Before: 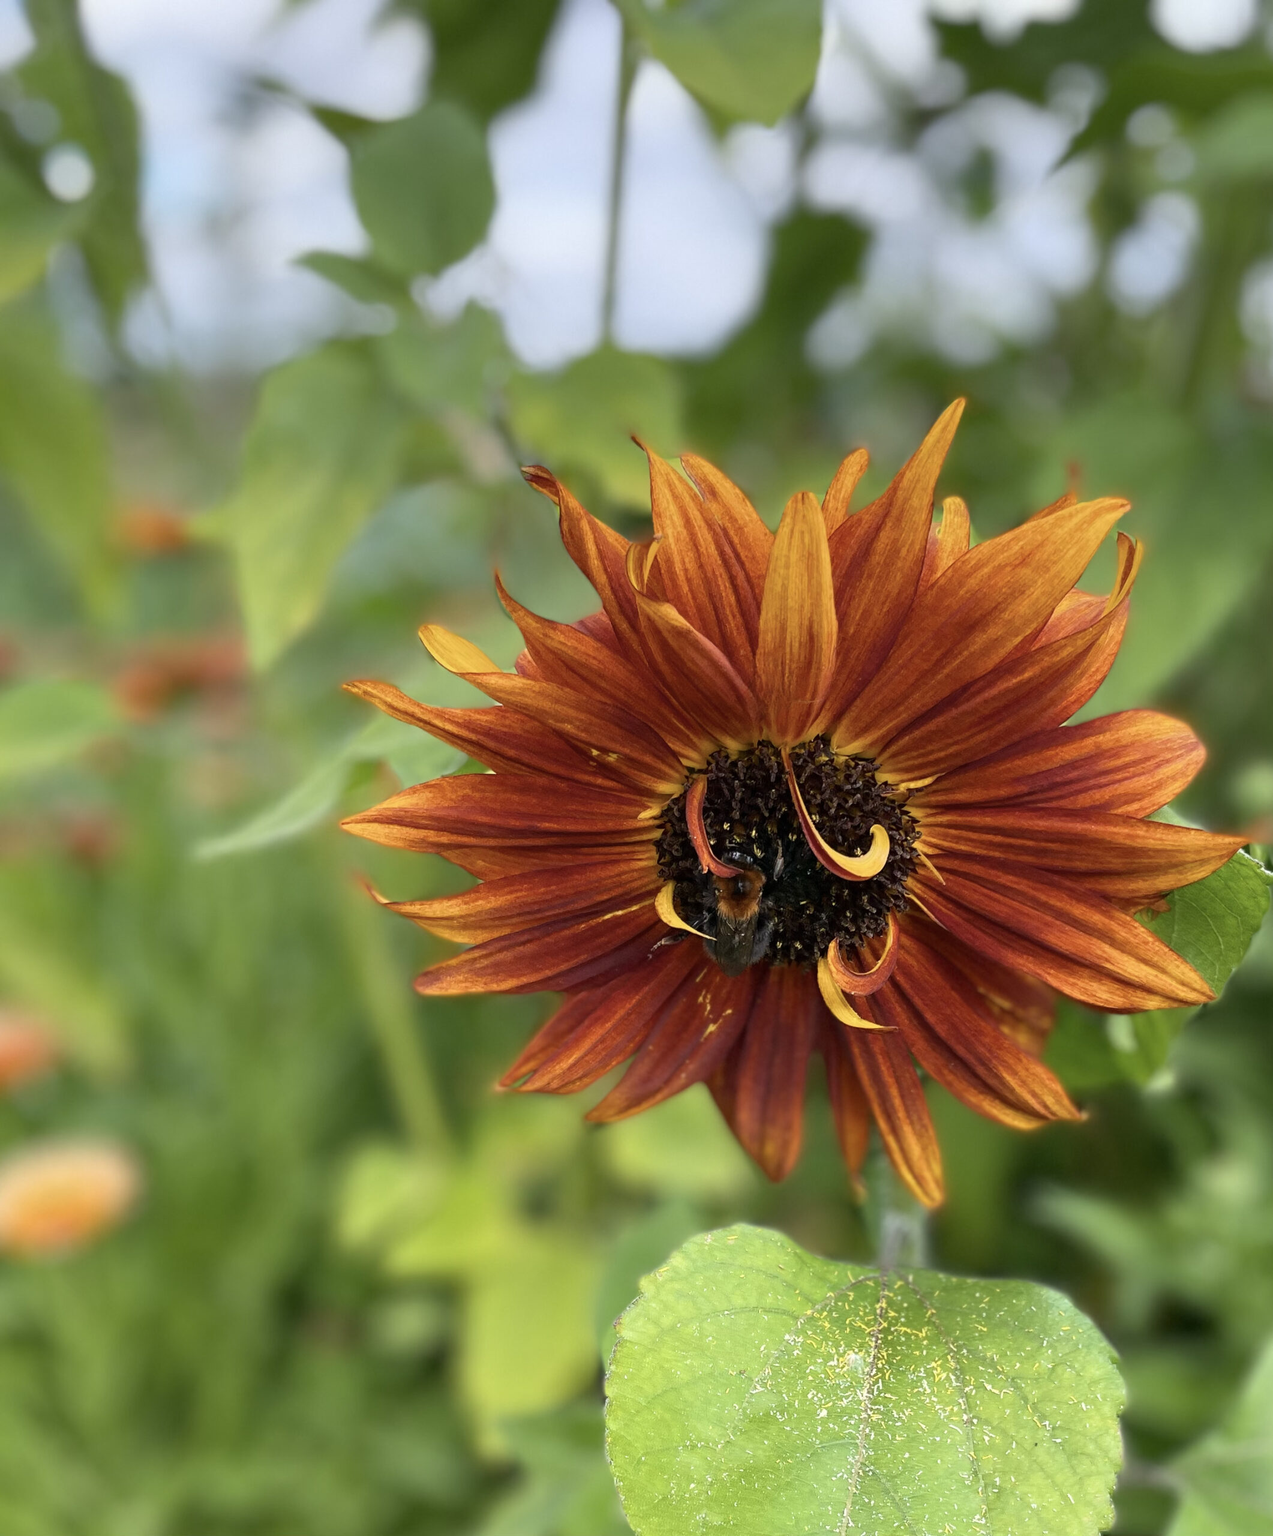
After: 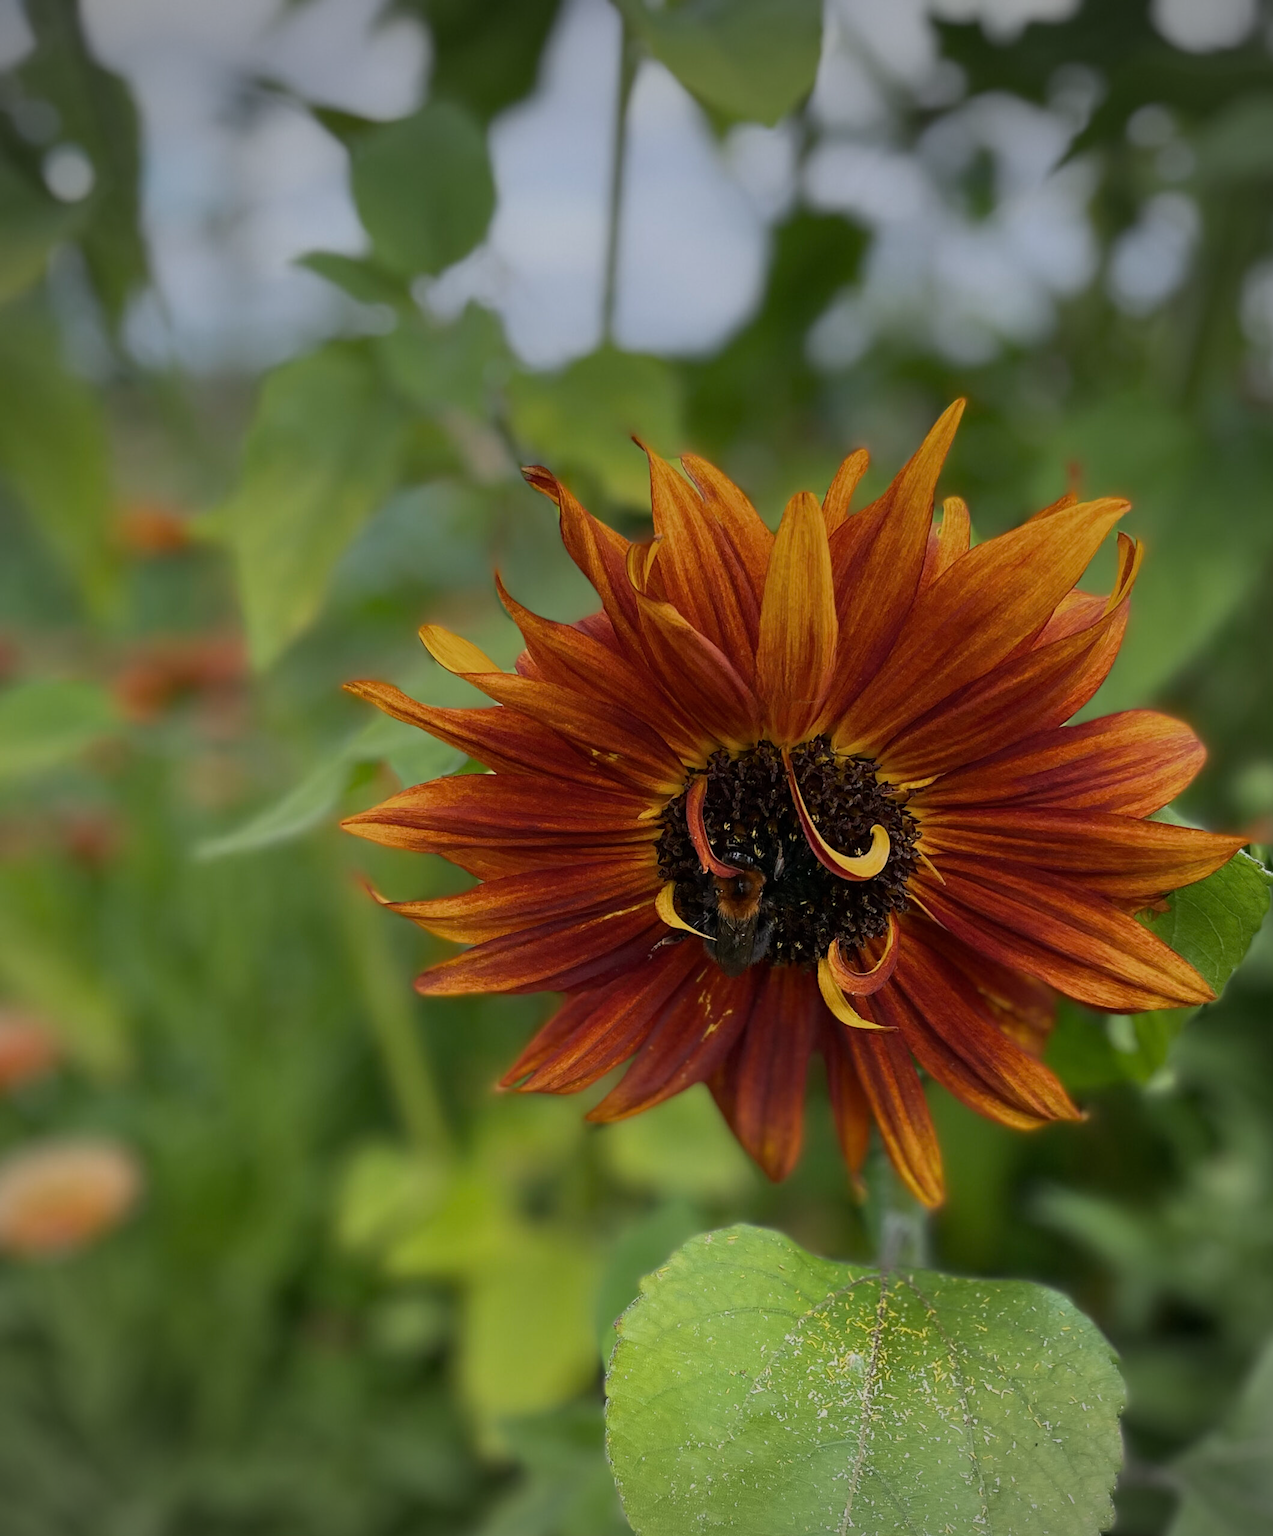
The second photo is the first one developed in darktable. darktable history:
sharpen: amount 0.208
vignetting: on, module defaults
exposure: black level correction 0, exposure -0.756 EV, compensate highlight preservation false
